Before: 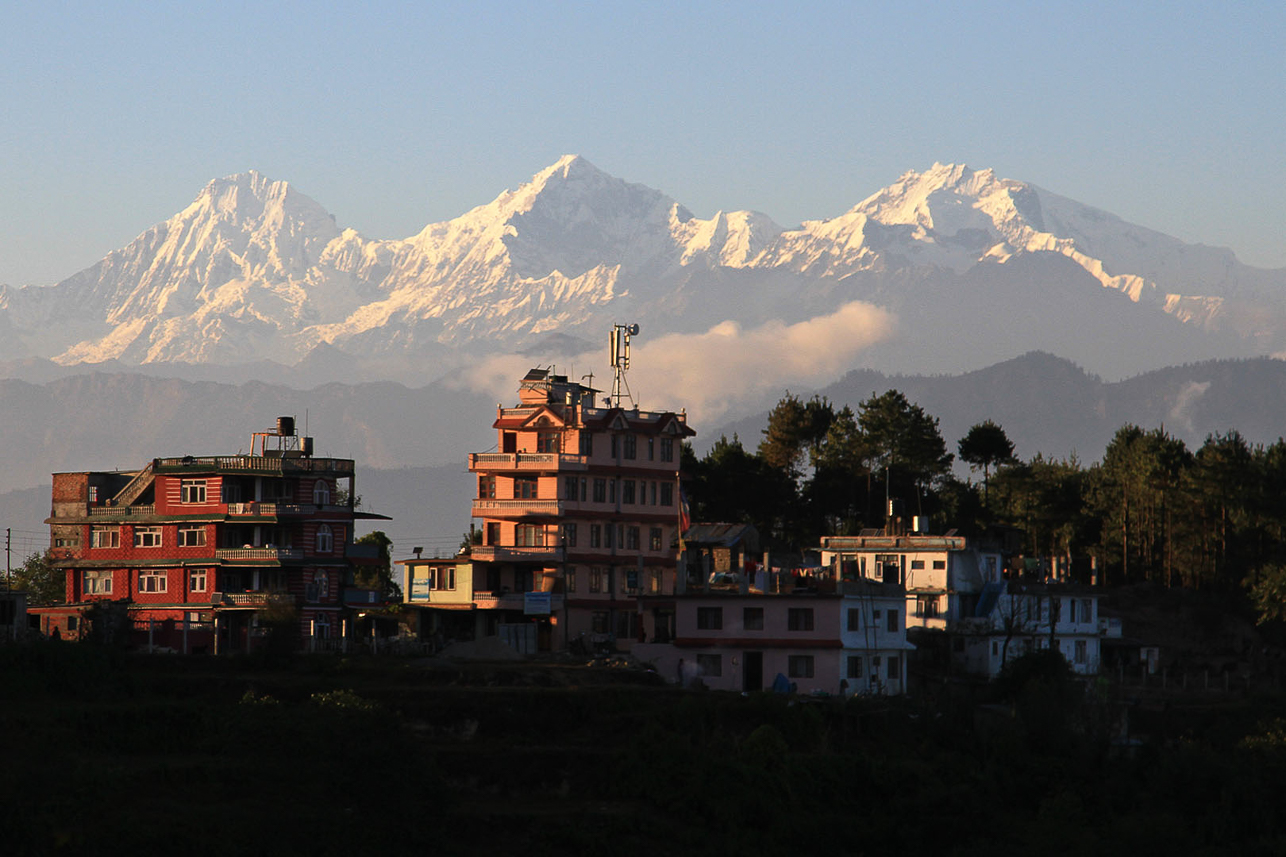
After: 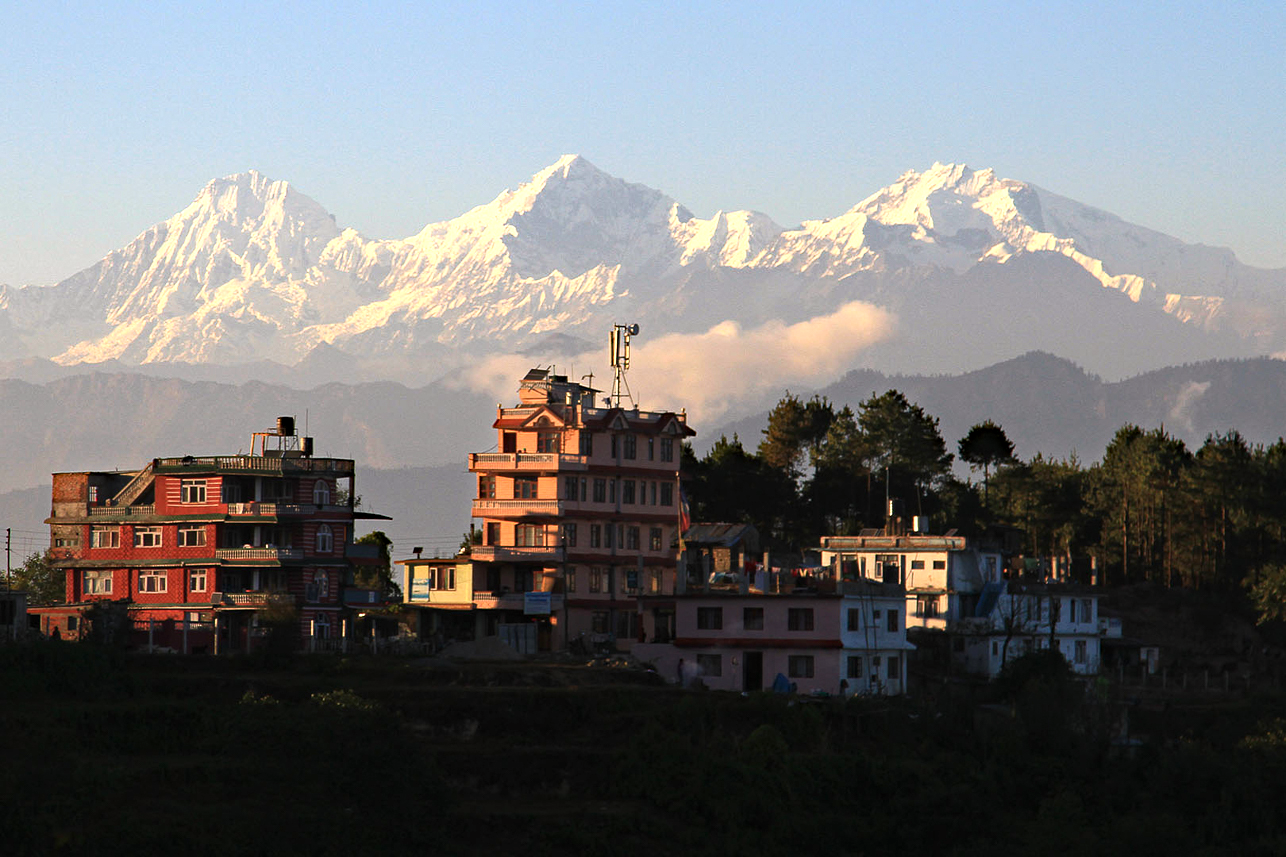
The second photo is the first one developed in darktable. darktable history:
exposure: black level correction 0, exposure 0.498 EV, compensate highlight preservation false
haze removal: adaptive false
